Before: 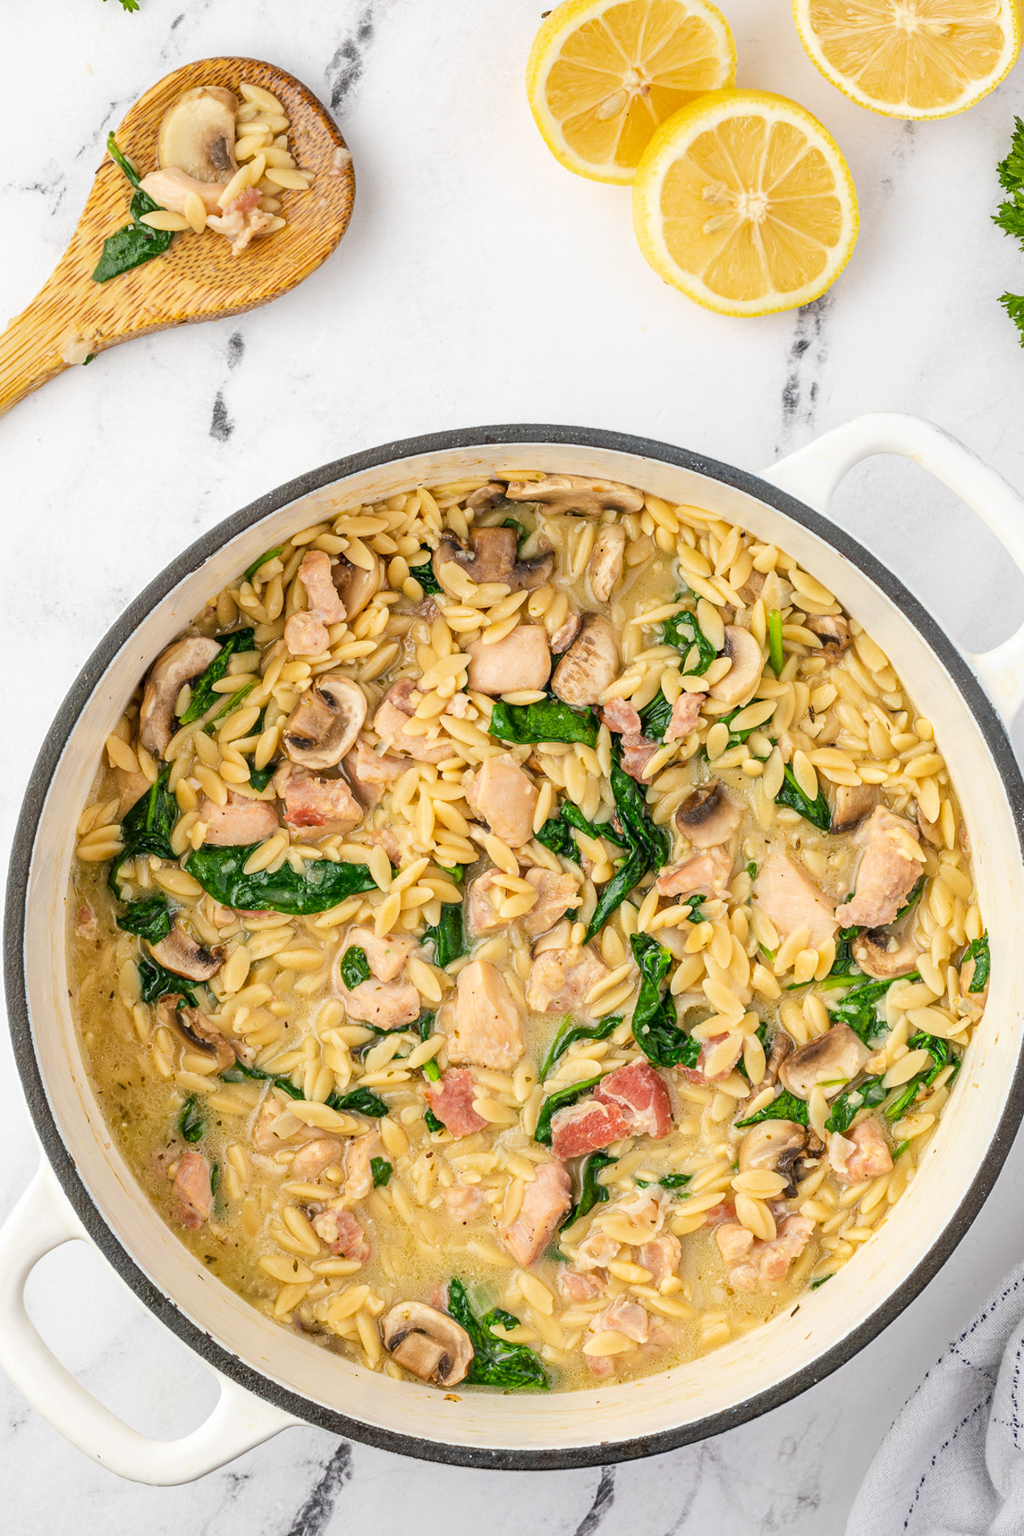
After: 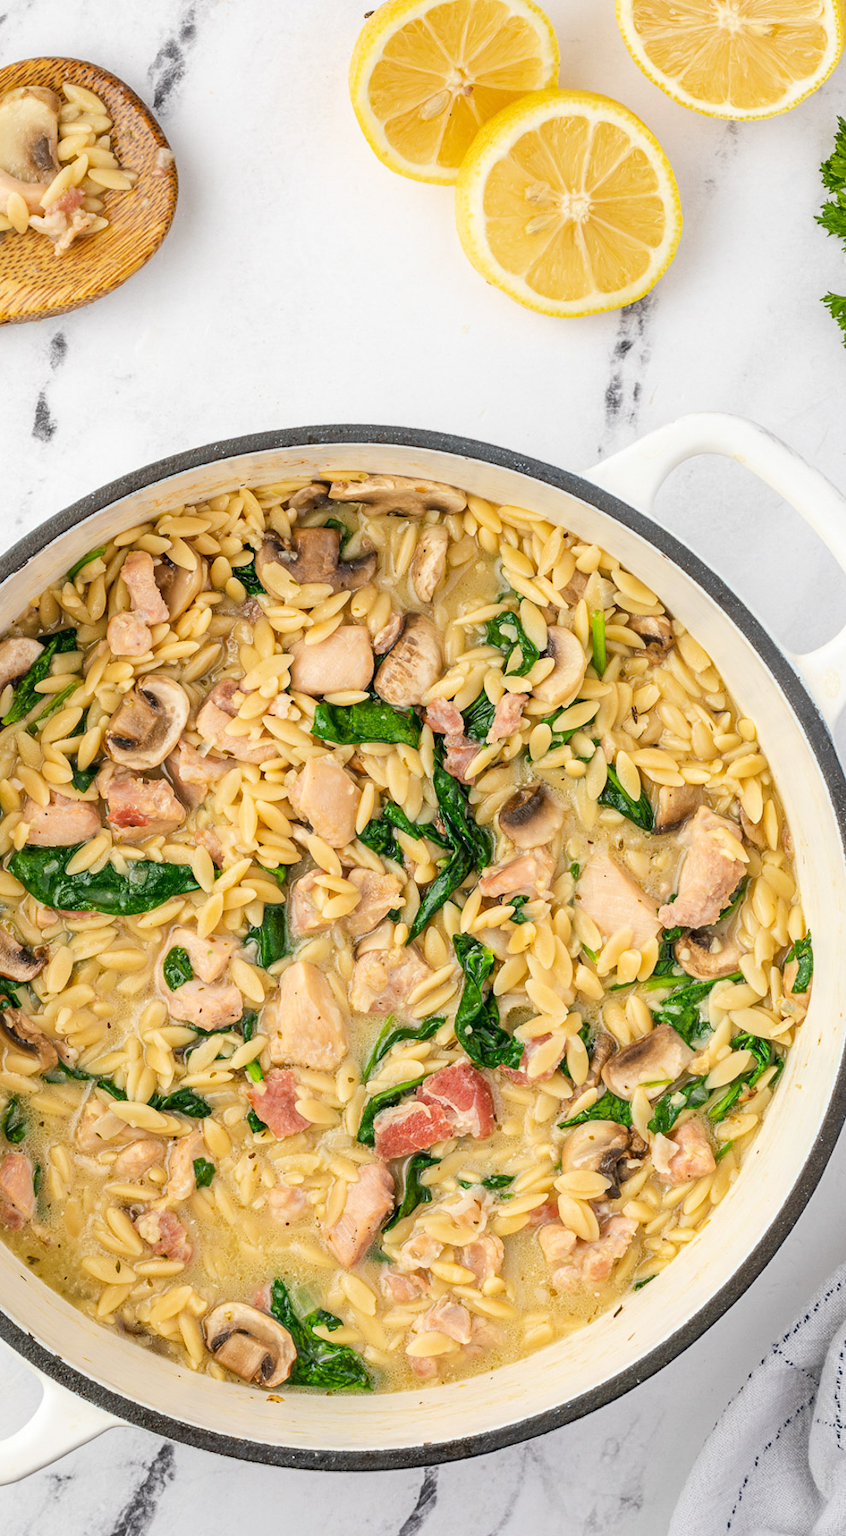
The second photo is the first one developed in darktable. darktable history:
crop: left 17.409%, bottom 0.039%
